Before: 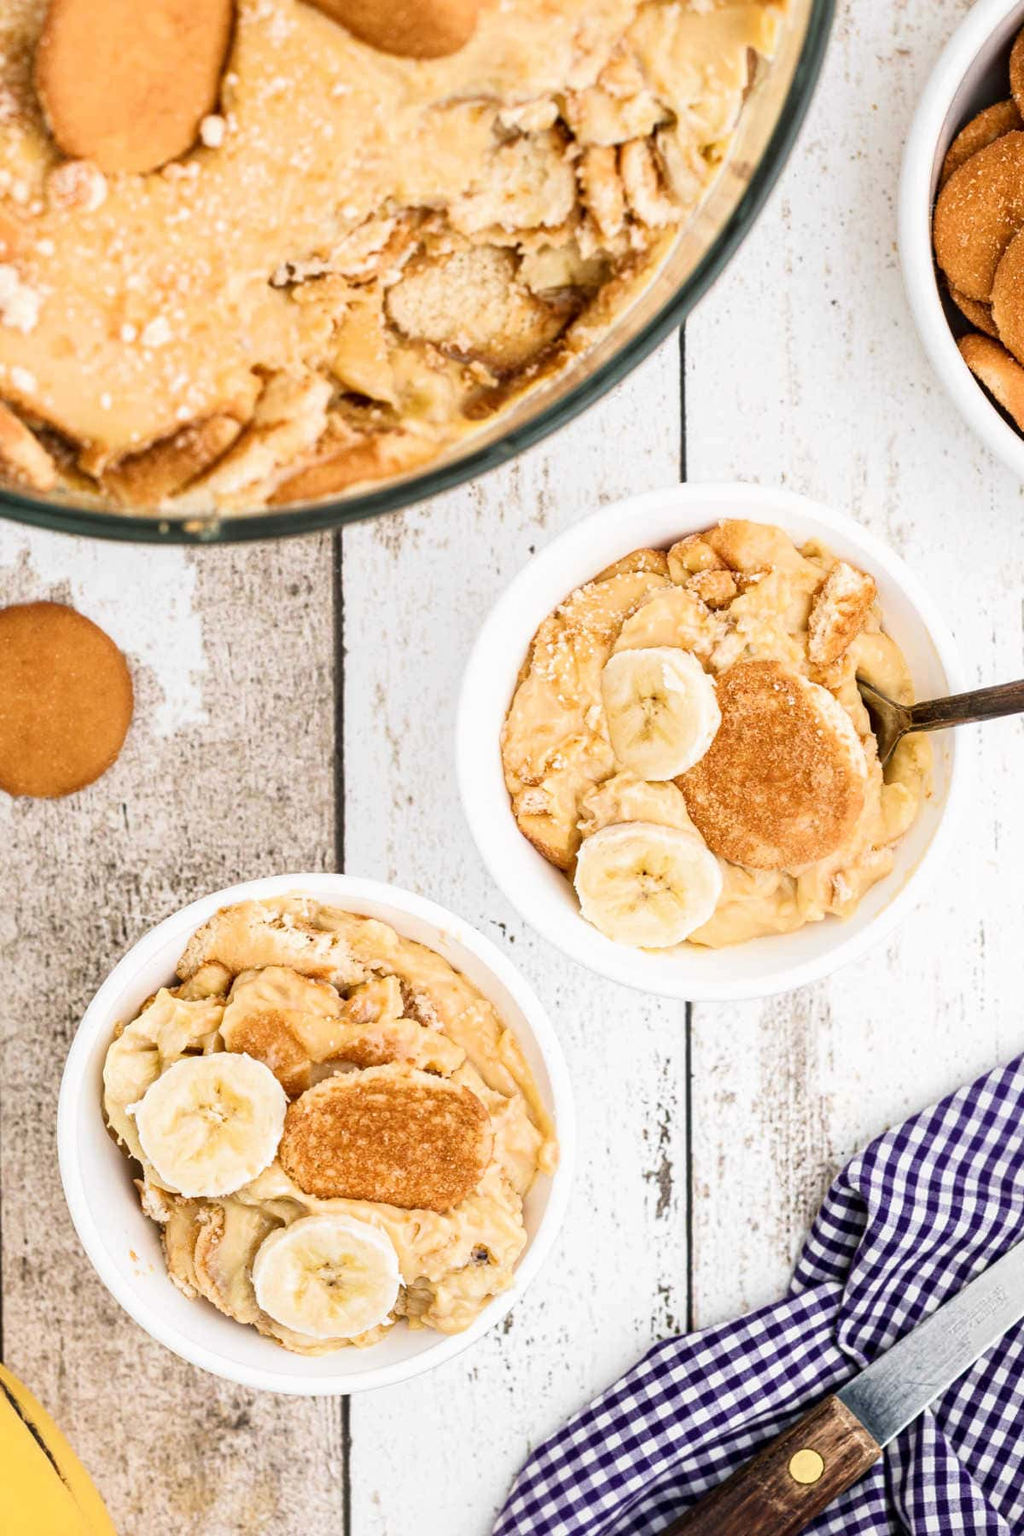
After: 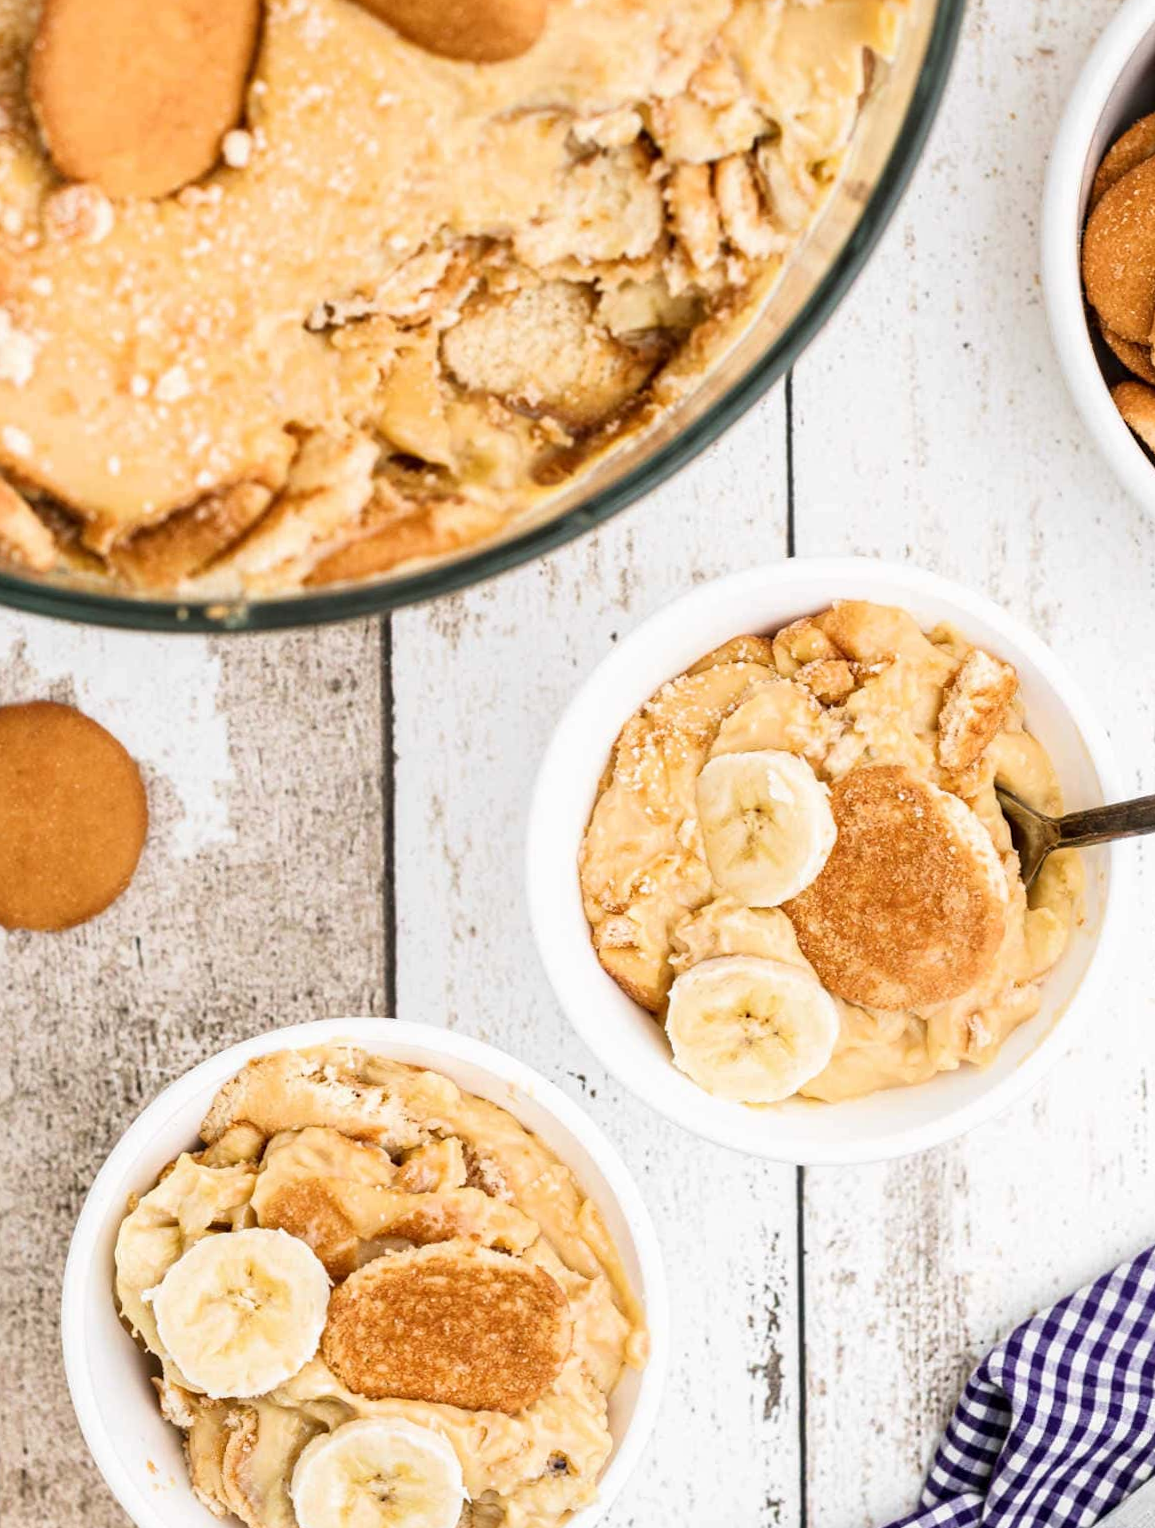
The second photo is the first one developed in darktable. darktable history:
crop and rotate: angle 0.315°, left 0.337%, right 2.602%, bottom 14.362%
